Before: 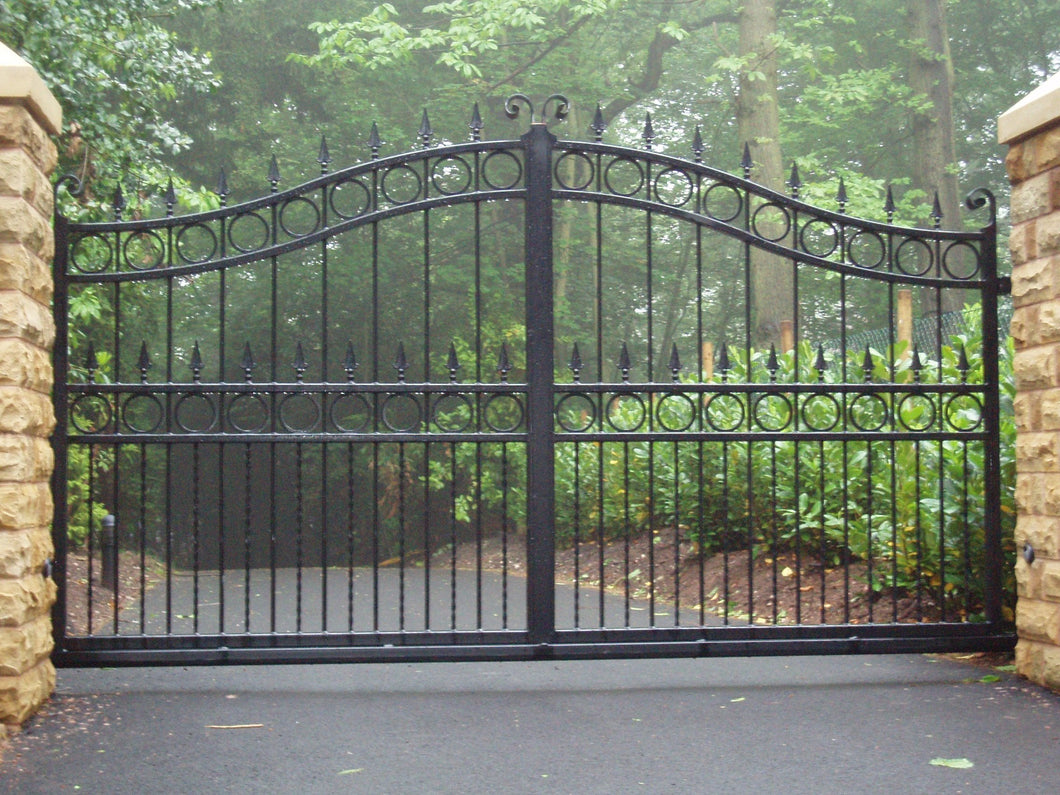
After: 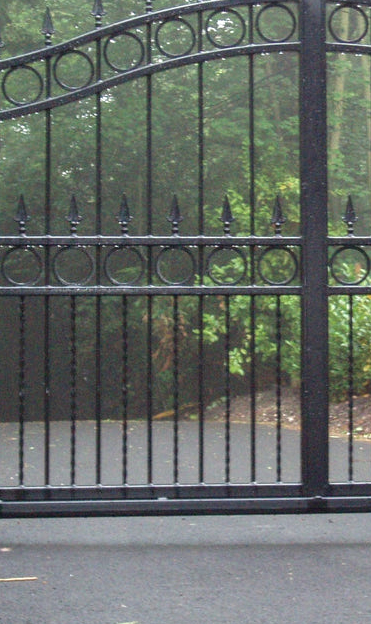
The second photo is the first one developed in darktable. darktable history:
crop and rotate: left 21.351%, top 18.525%, right 43.573%, bottom 2.972%
local contrast: on, module defaults
